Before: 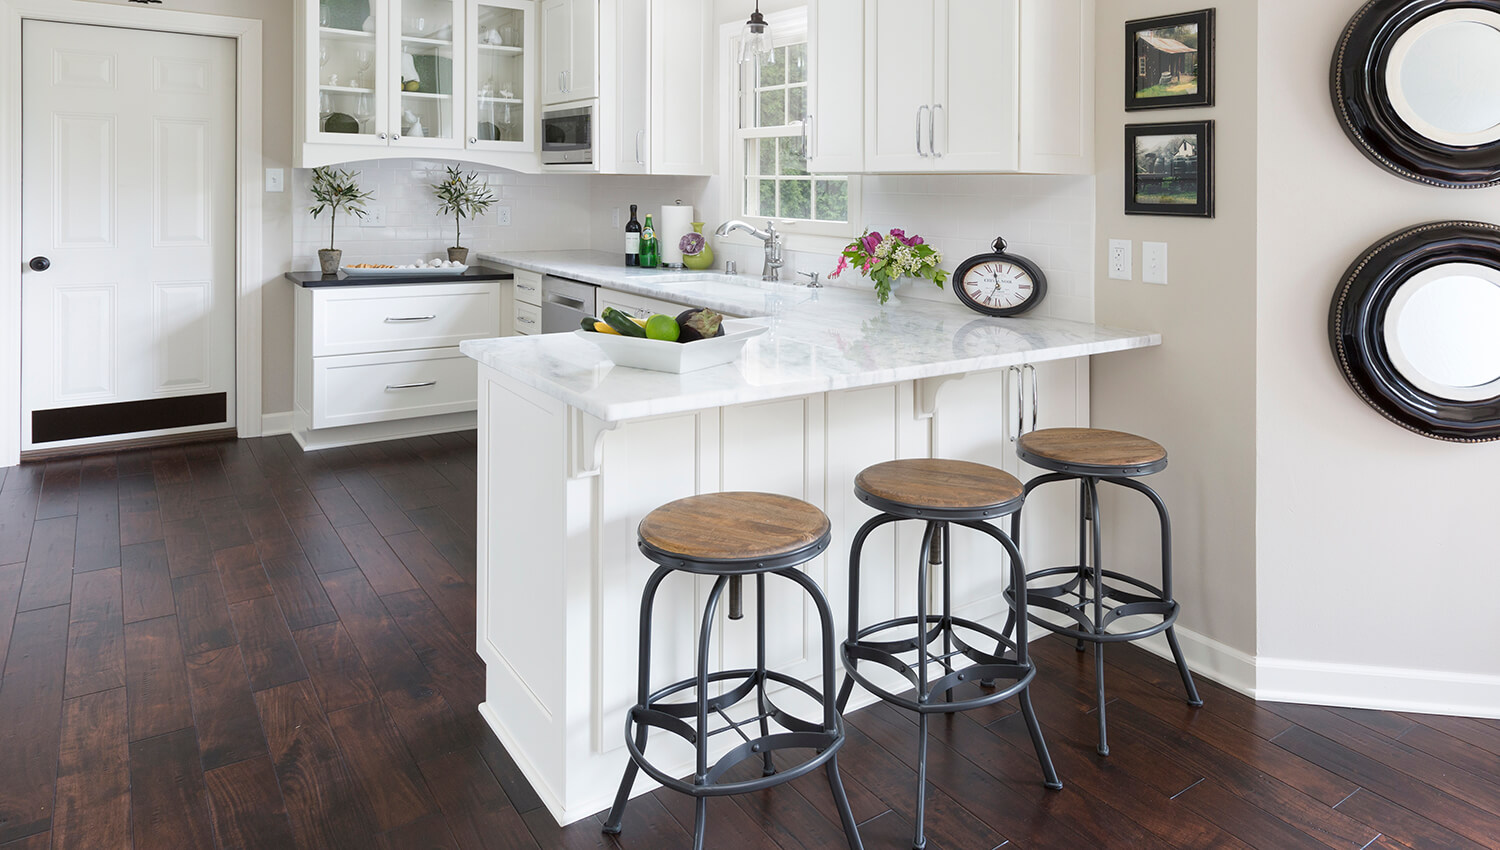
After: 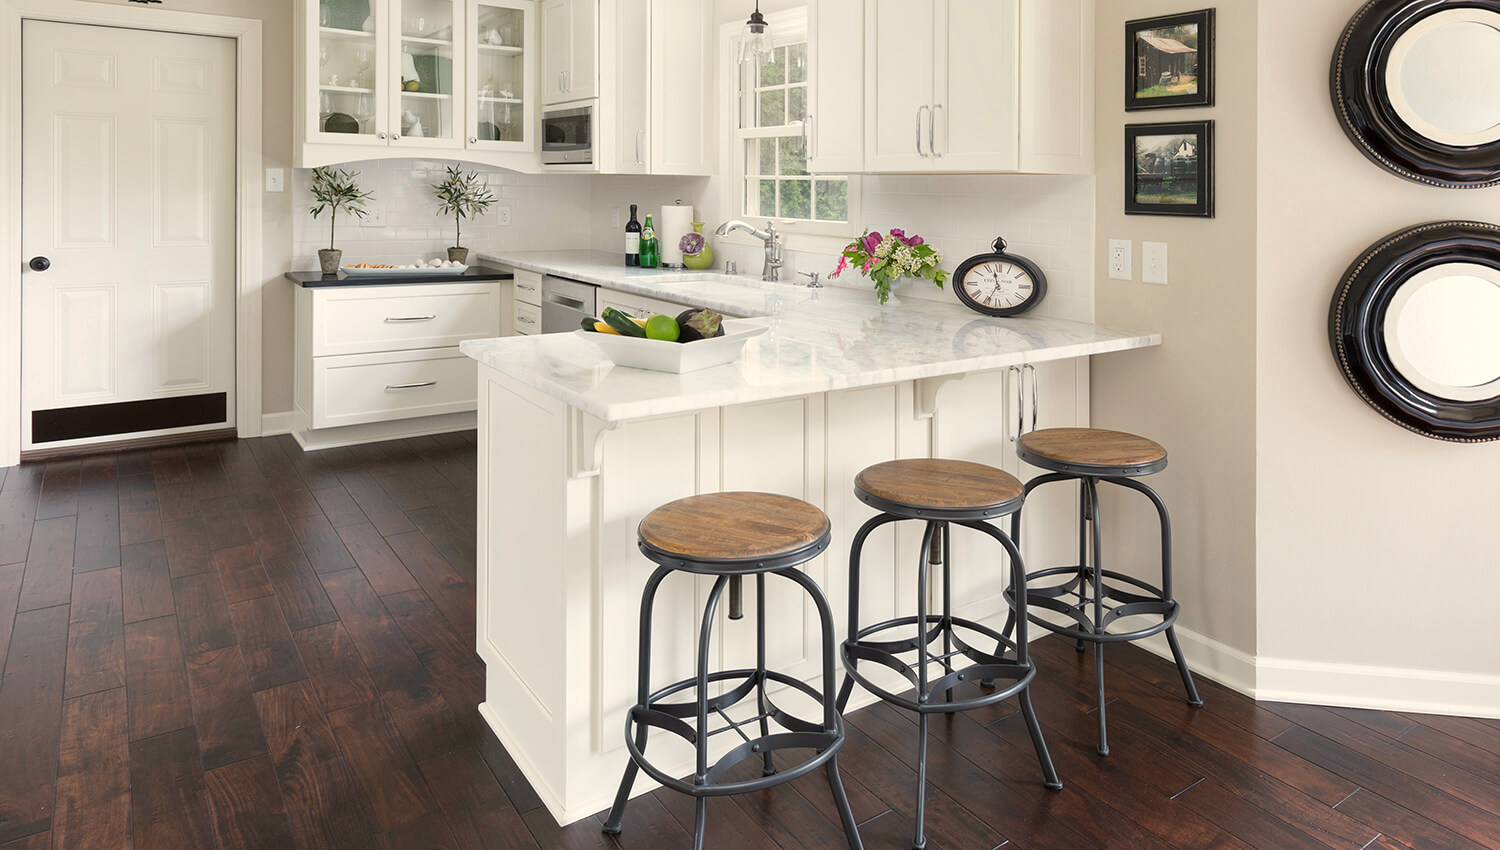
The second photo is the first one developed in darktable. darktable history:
exposure: compensate highlight preservation false
white balance: red 1.045, blue 0.932
